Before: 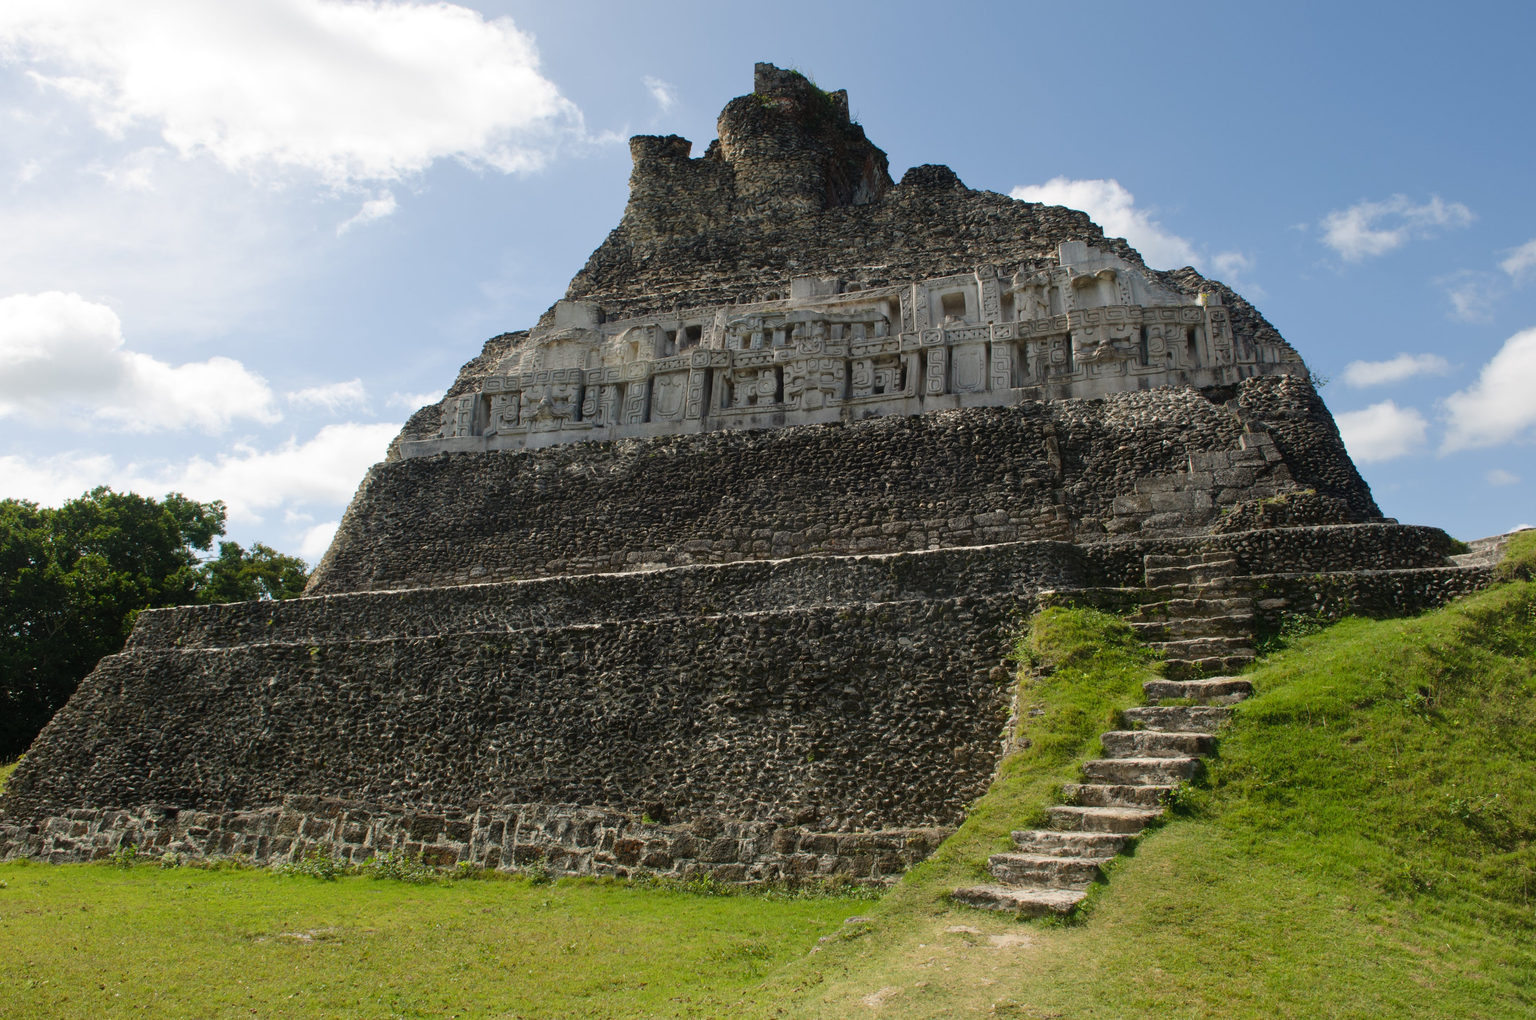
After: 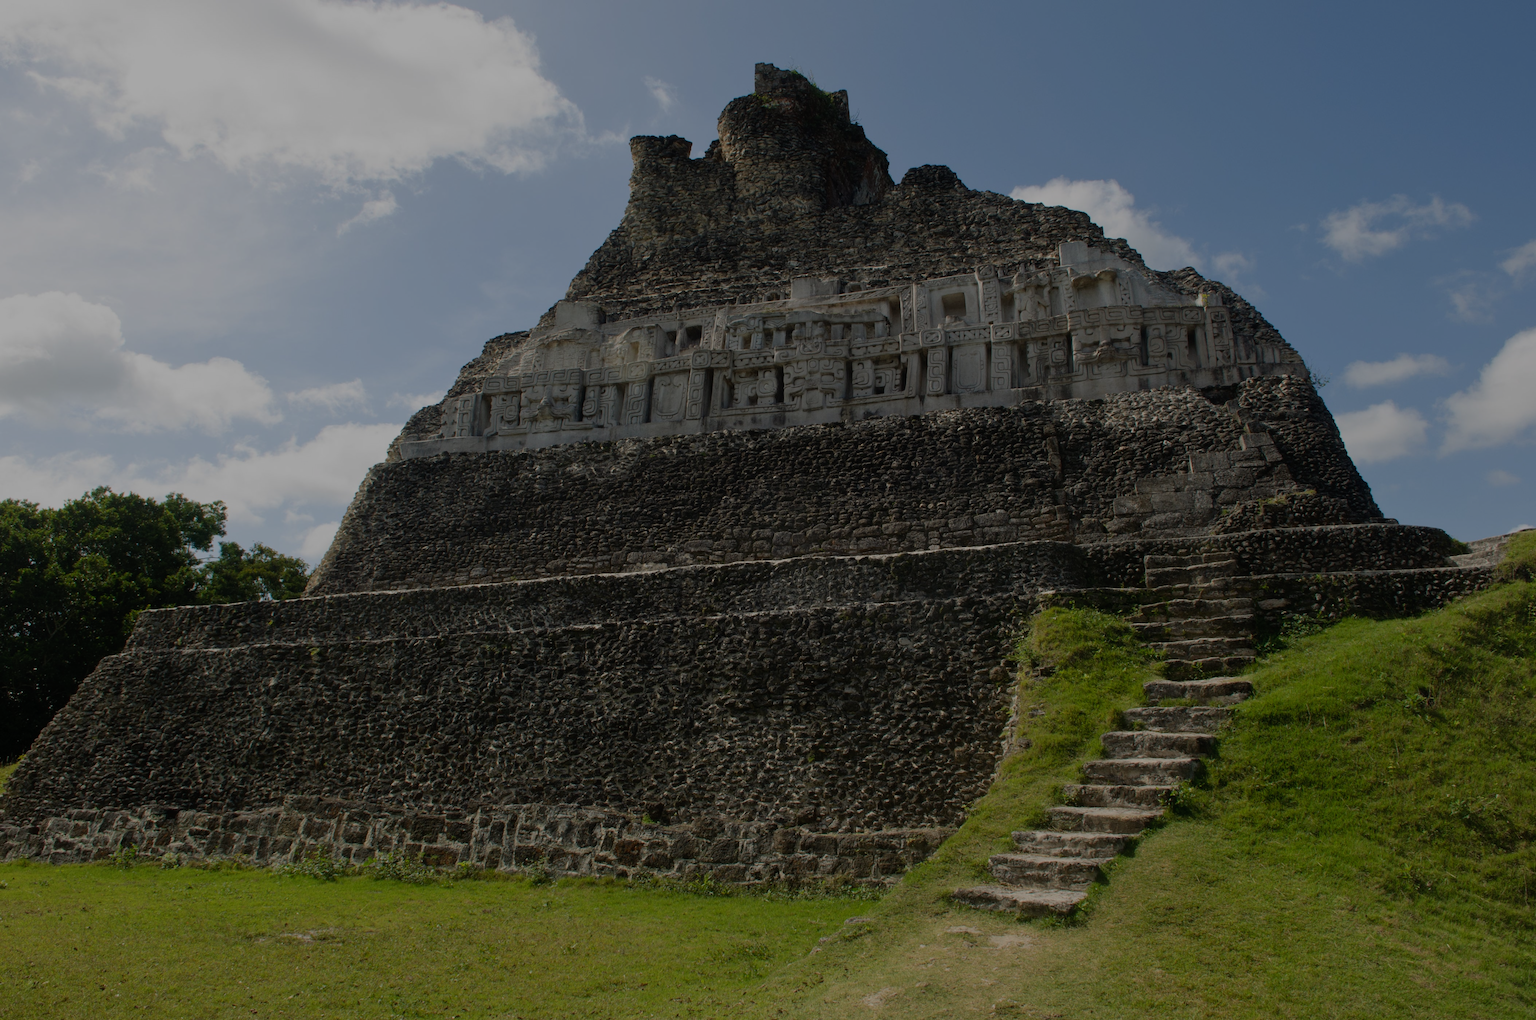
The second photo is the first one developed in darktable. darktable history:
exposure: exposure -1.375 EV, compensate highlight preservation false
